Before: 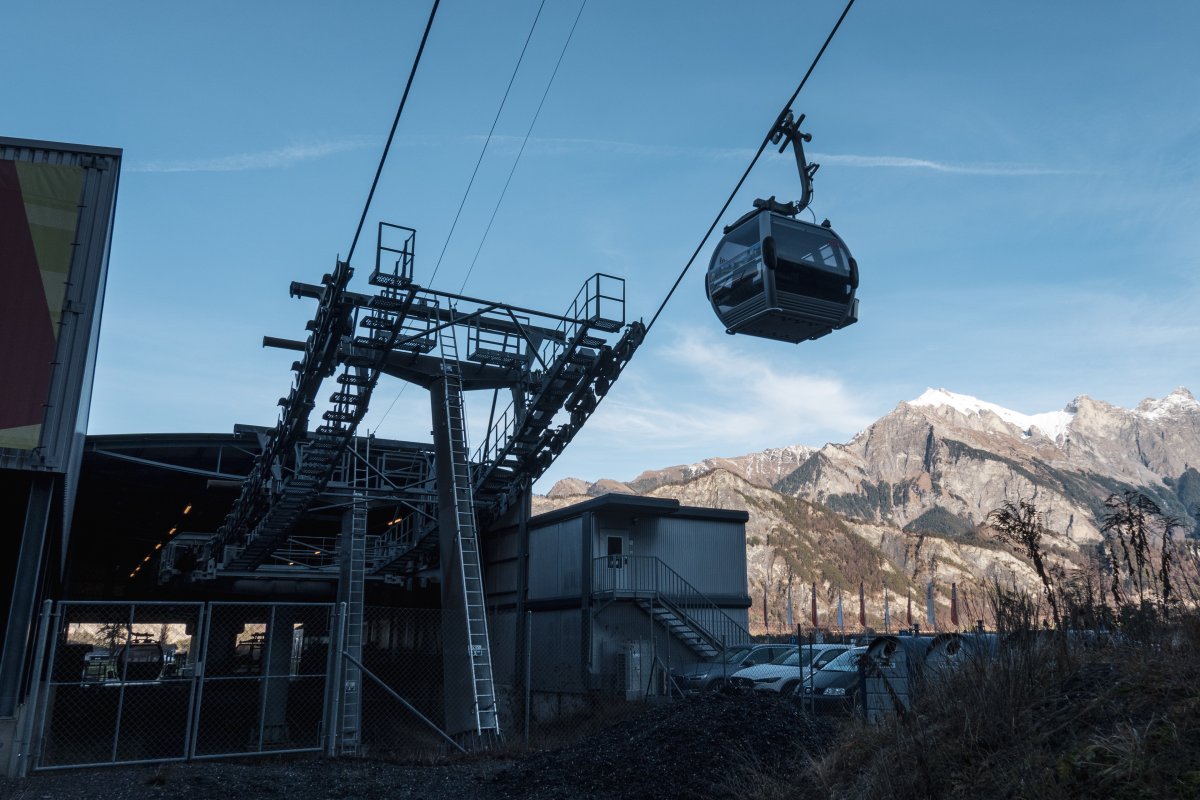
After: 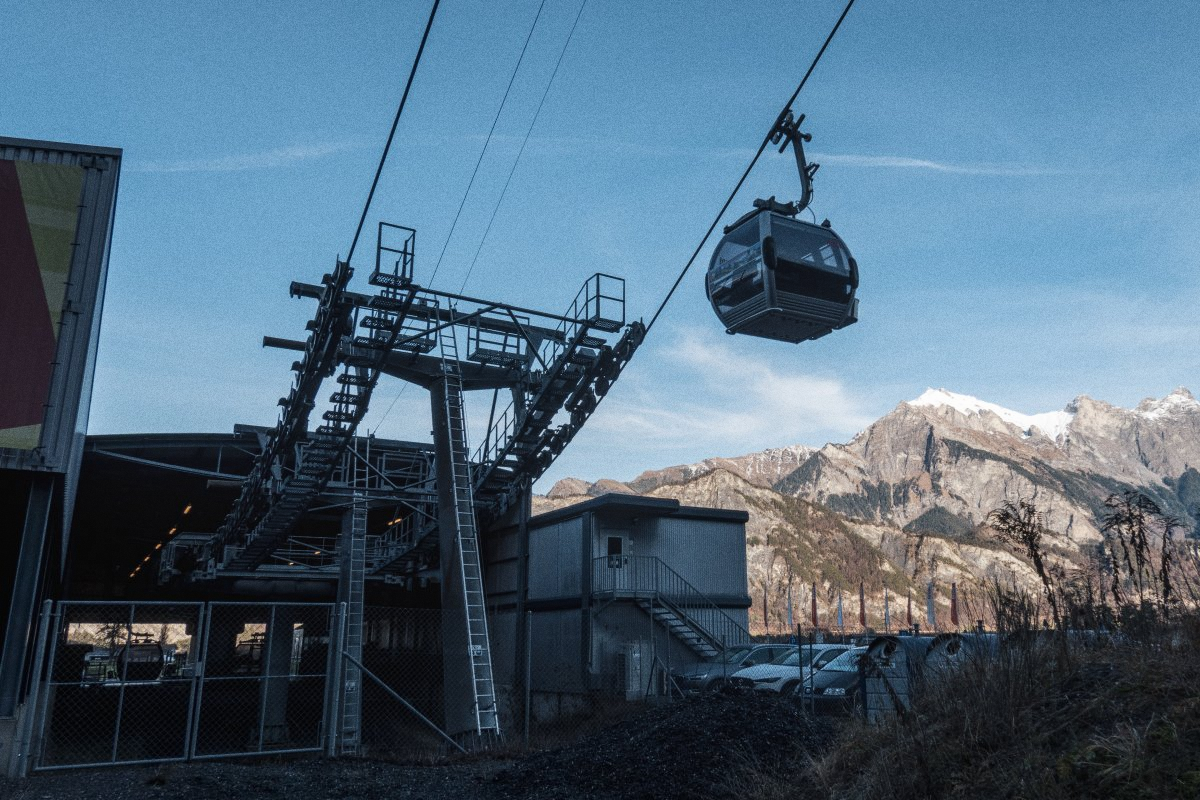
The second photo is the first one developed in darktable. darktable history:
local contrast: detail 110%
grain: on, module defaults
